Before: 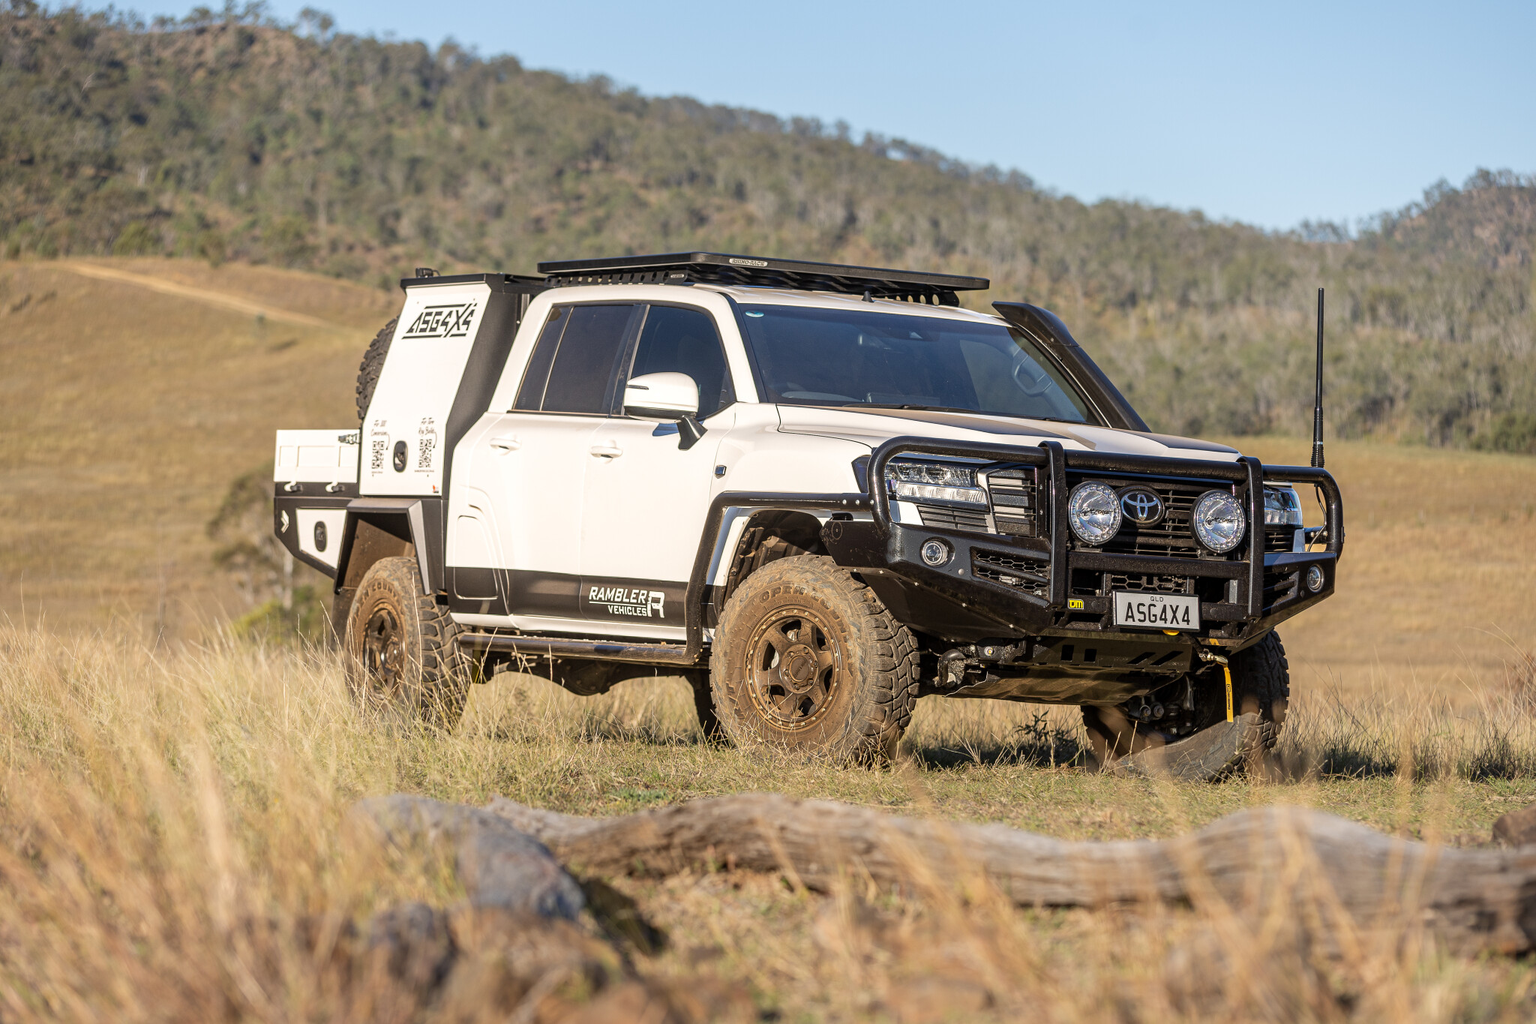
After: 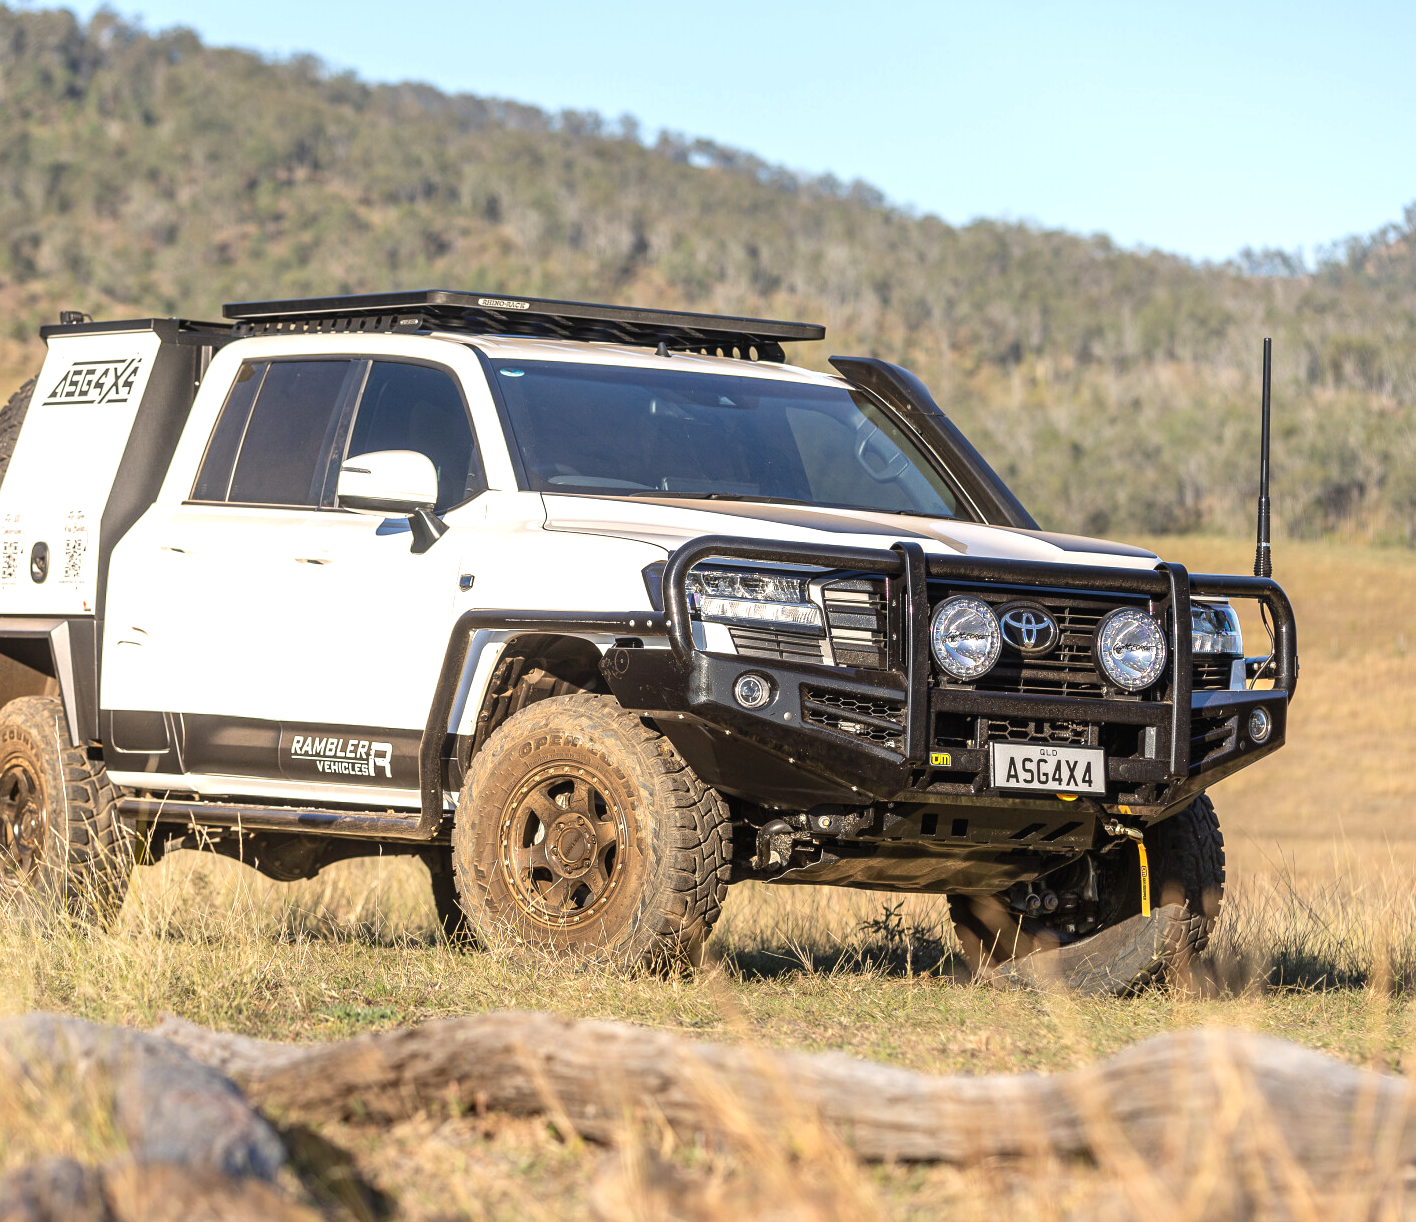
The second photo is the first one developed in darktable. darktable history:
exposure: black level correction -0.001, exposure 0.533 EV, compensate exposure bias true, compensate highlight preservation false
crop and rotate: left 24.138%, top 3.371%, right 6.701%, bottom 7.032%
